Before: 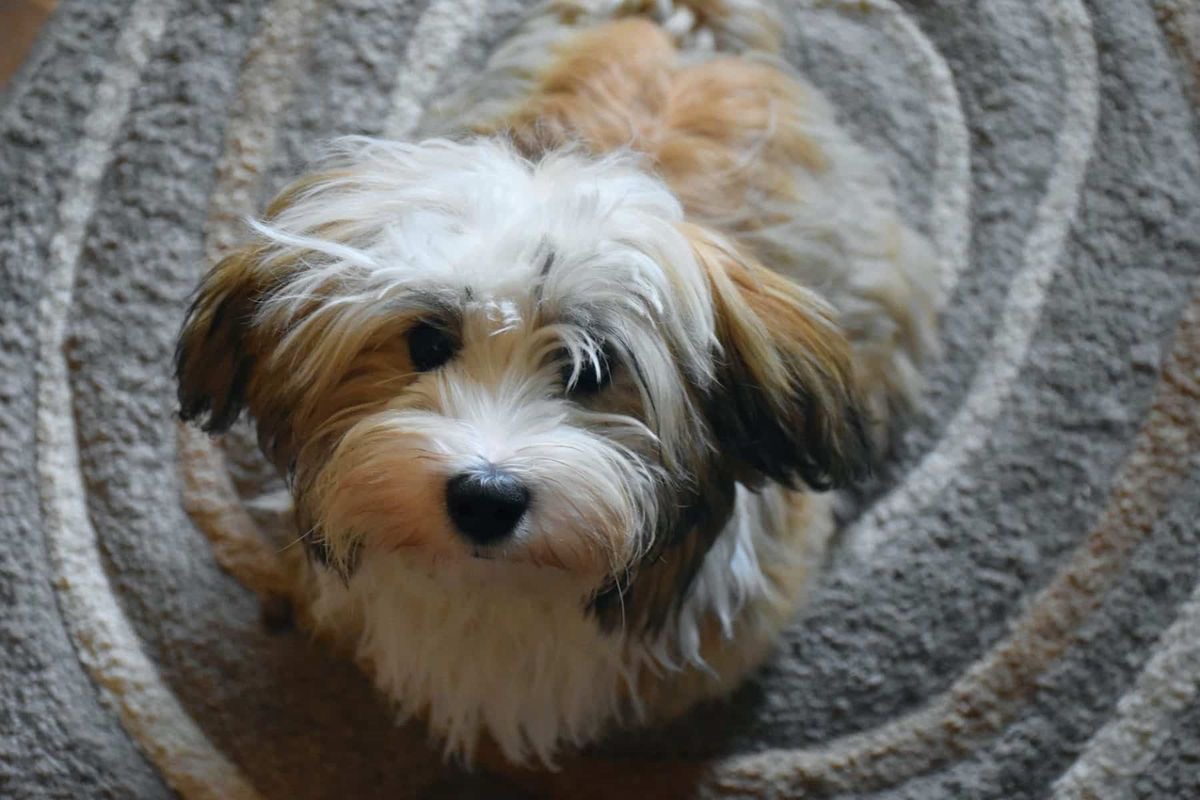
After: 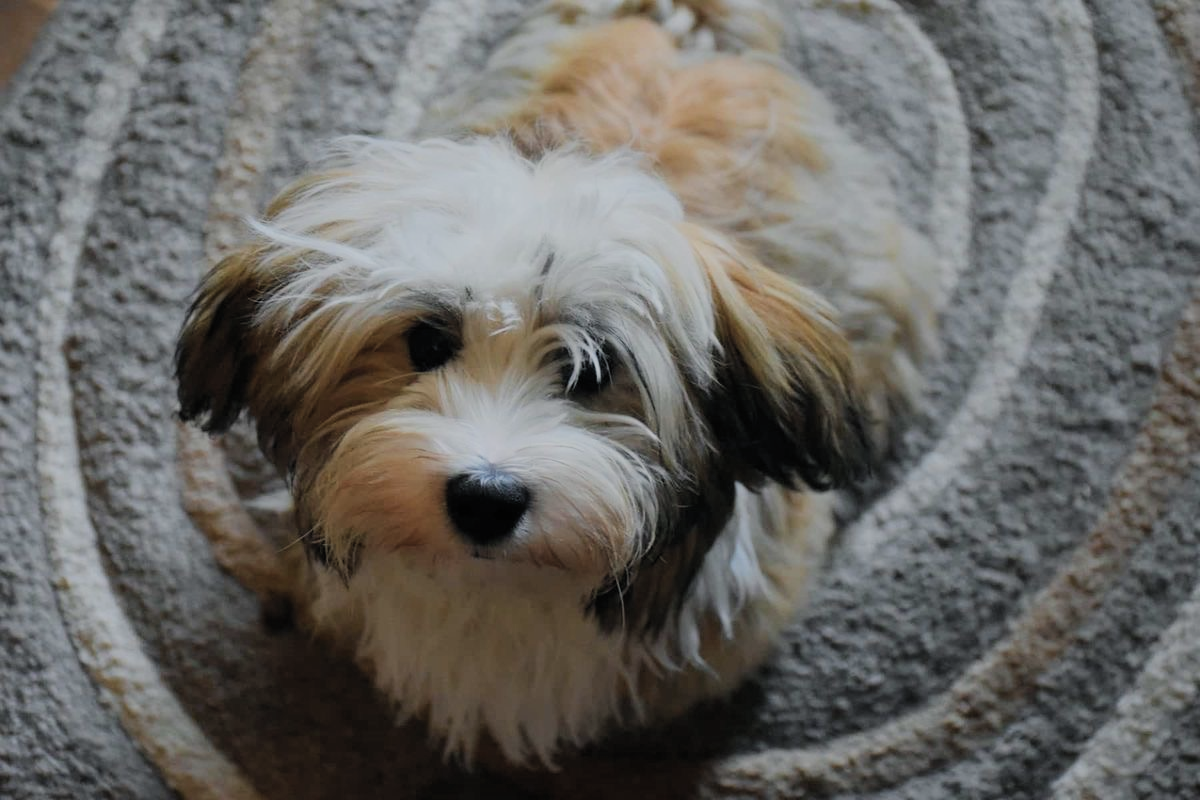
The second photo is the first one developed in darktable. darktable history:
contrast brightness saturation: saturation -0.06
filmic rgb: black relative exposure -7.26 EV, white relative exposure 5.09 EV, hardness 3.2, preserve chrominance RGB euclidean norm, color science v5 (2021), contrast in shadows safe, contrast in highlights safe
